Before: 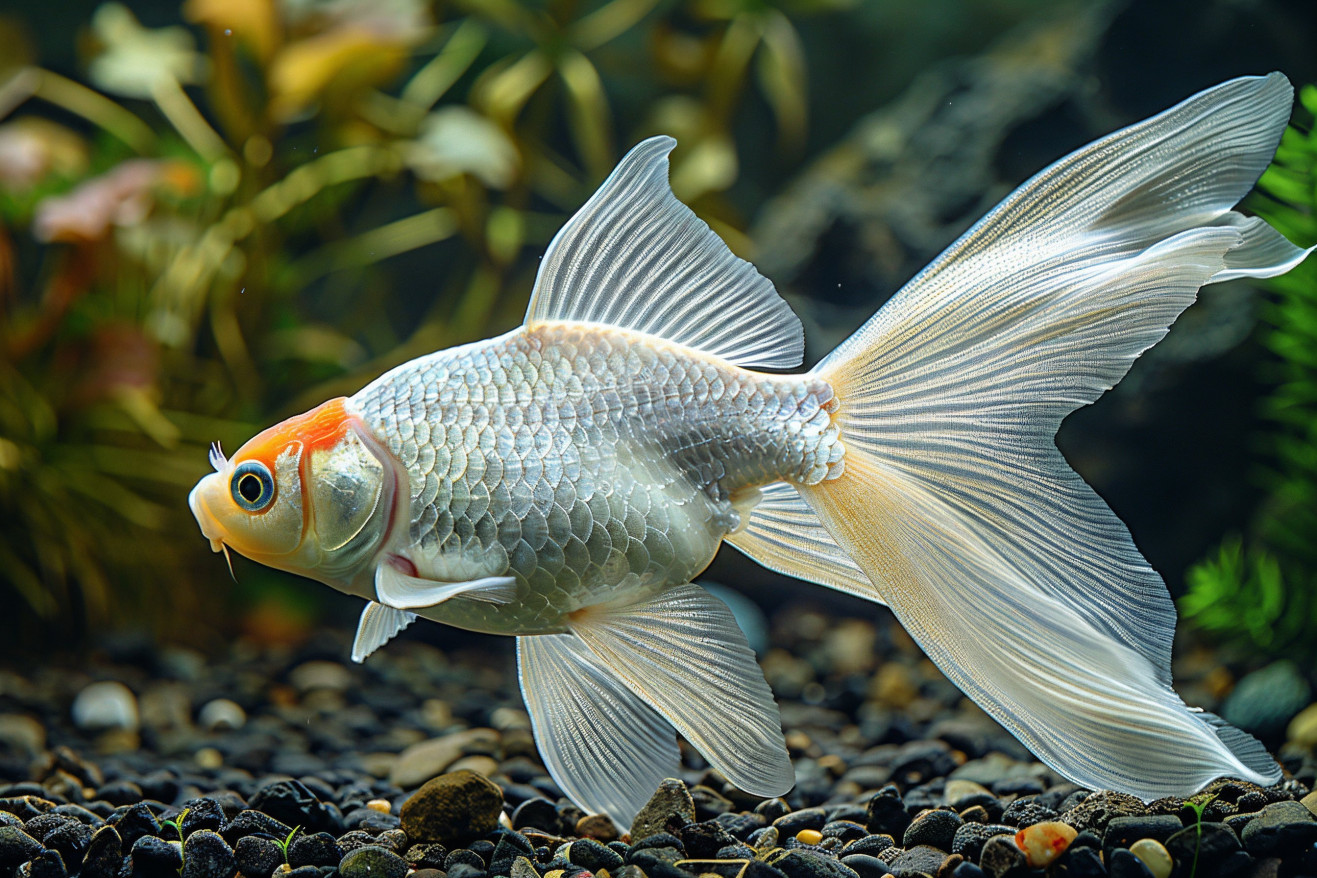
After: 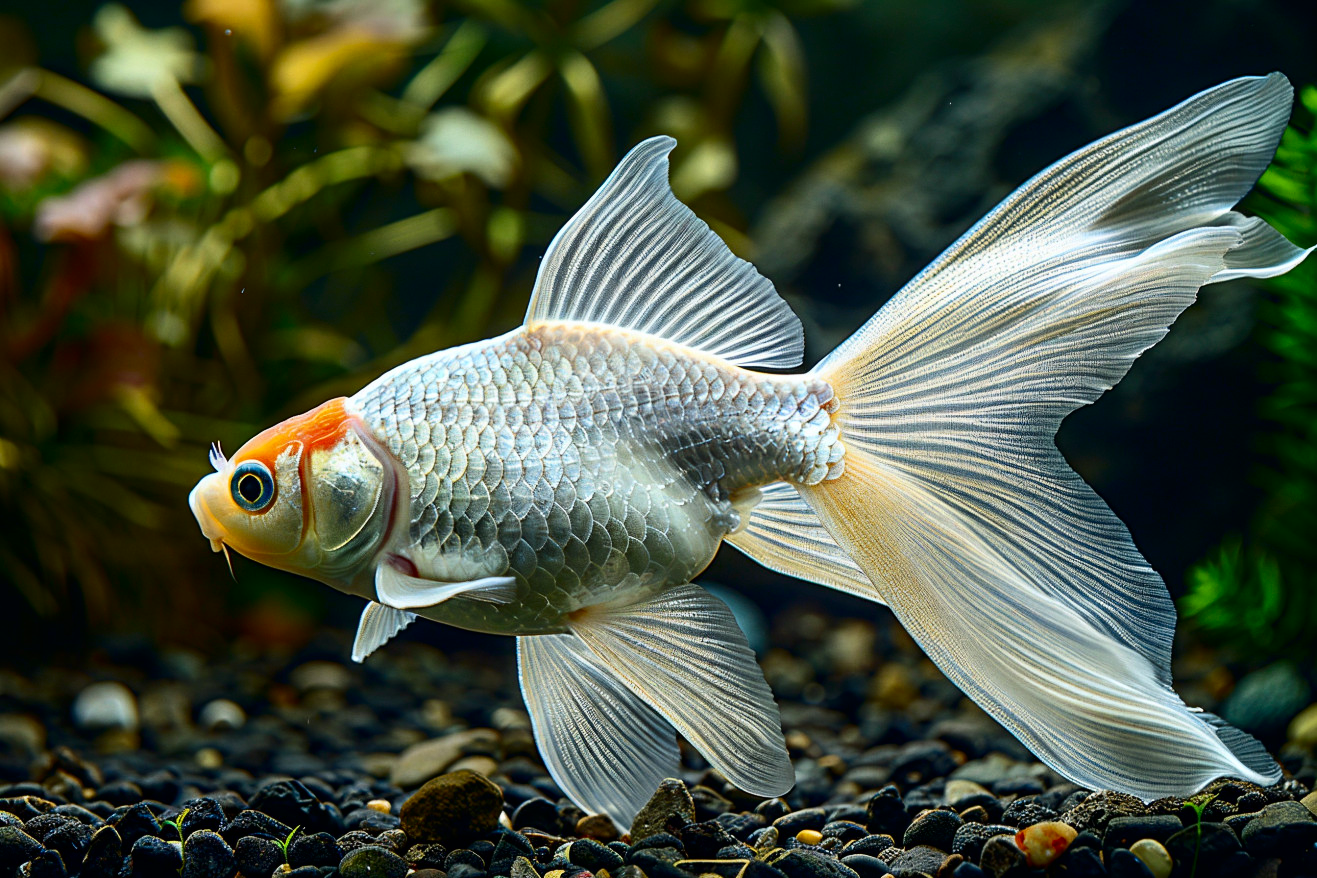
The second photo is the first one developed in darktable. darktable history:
color correction: highlights a* 0.003, highlights b* -0.283
contrast brightness saturation: contrast 0.2, brightness -0.11, saturation 0.1
color zones: curves: ch0 [(0.068, 0.464) (0.25, 0.5) (0.48, 0.508) (0.75, 0.536) (0.886, 0.476) (0.967, 0.456)]; ch1 [(0.066, 0.456) (0.25, 0.5) (0.616, 0.508) (0.746, 0.56) (0.934, 0.444)]
